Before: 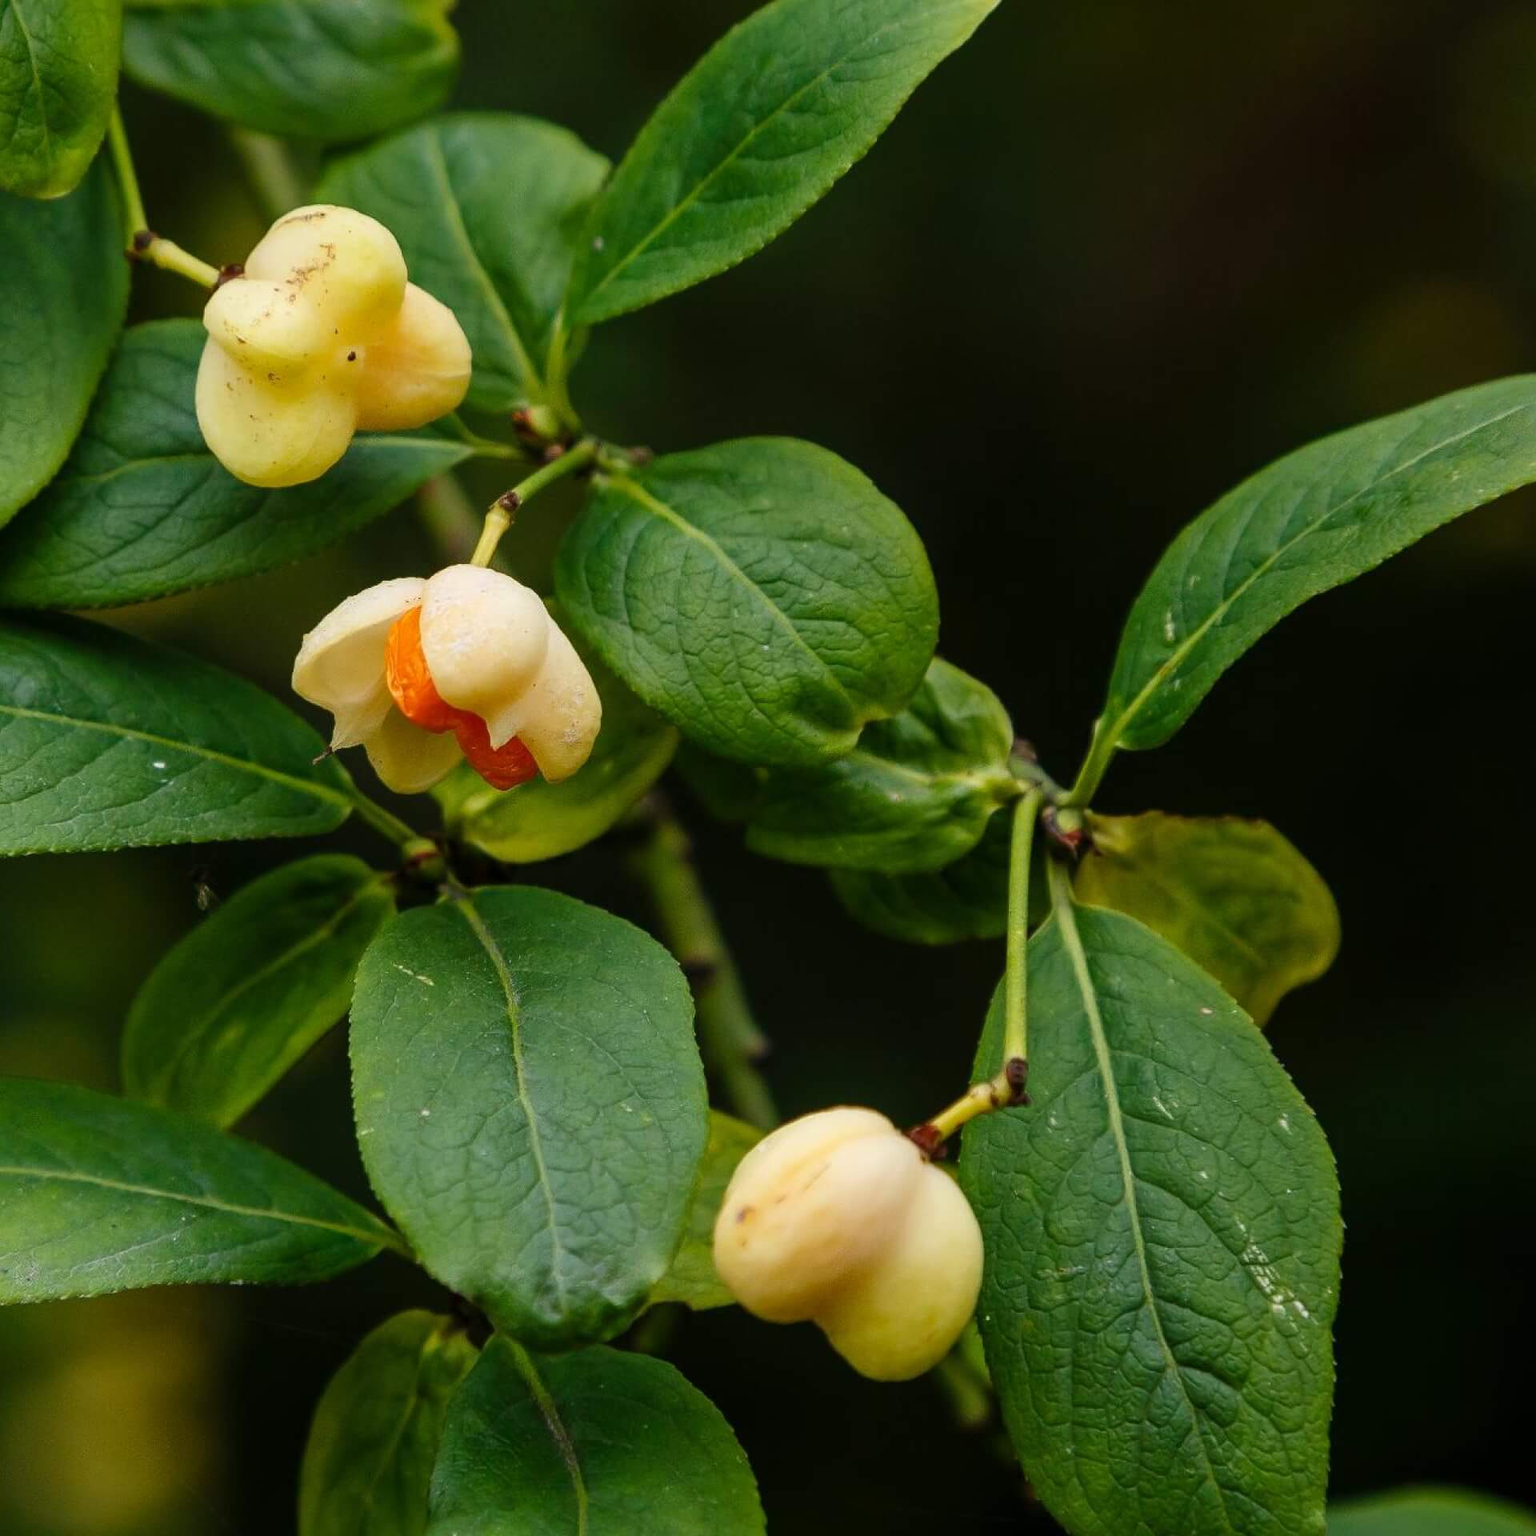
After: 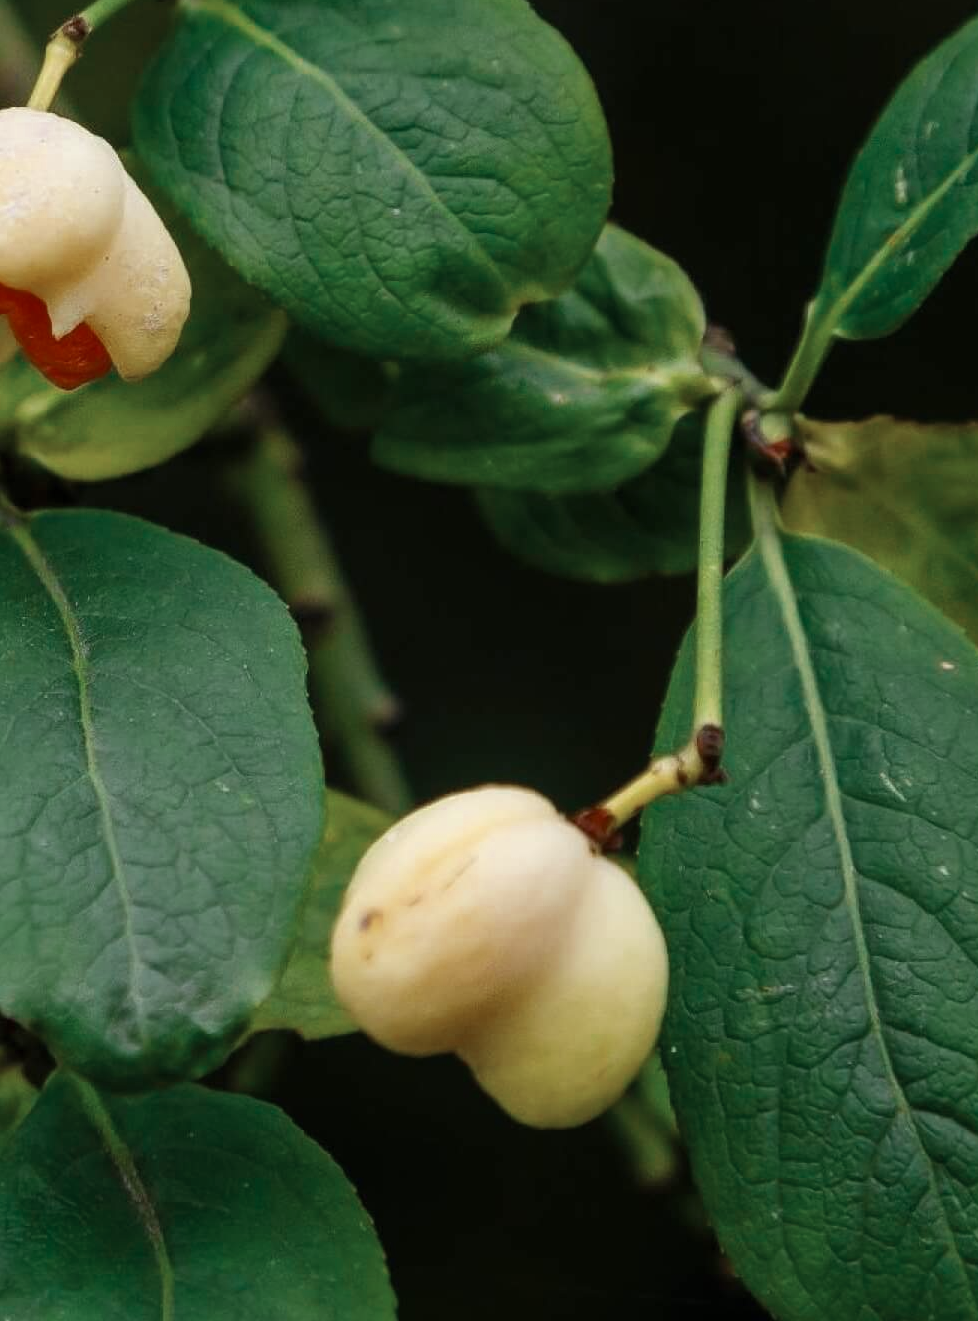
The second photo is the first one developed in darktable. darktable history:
color zones: curves: ch0 [(0, 0.5) (0.125, 0.4) (0.25, 0.5) (0.375, 0.4) (0.5, 0.4) (0.625, 0.35) (0.75, 0.35) (0.875, 0.5)]; ch1 [(0, 0.35) (0.125, 0.45) (0.25, 0.35) (0.375, 0.35) (0.5, 0.35) (0.625, 0.35) (0.75, 0.45) (0.875, 0.35)]; ch2 [(0, 0.6) (0.125, 0.5) (0.25, 0.5) (0.375, 0.6) (0.5, 0.6) (0.625, 0.5) (0.75, 0.5) (0.875, 0.5)]
shadows and highlights: radius 334.93, shadows 63.48, highlights 6.06, compress 87.7%, highlights color adjustment 39.73%, soften with gaussian
crop and rotate: left 29.237%, top 31.152%, right 19.807%
